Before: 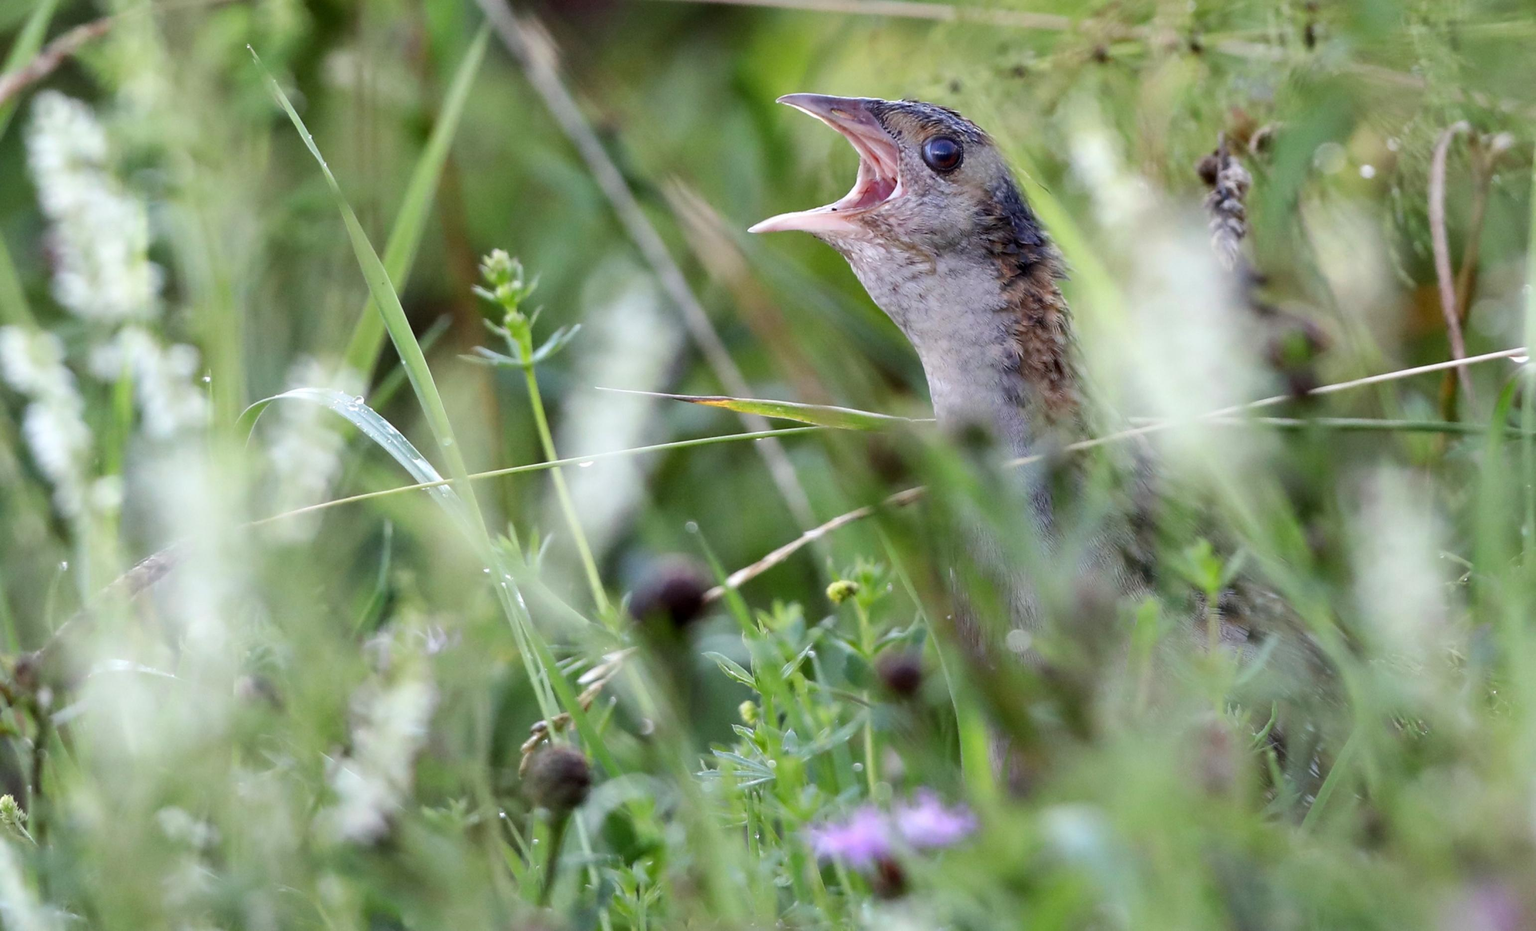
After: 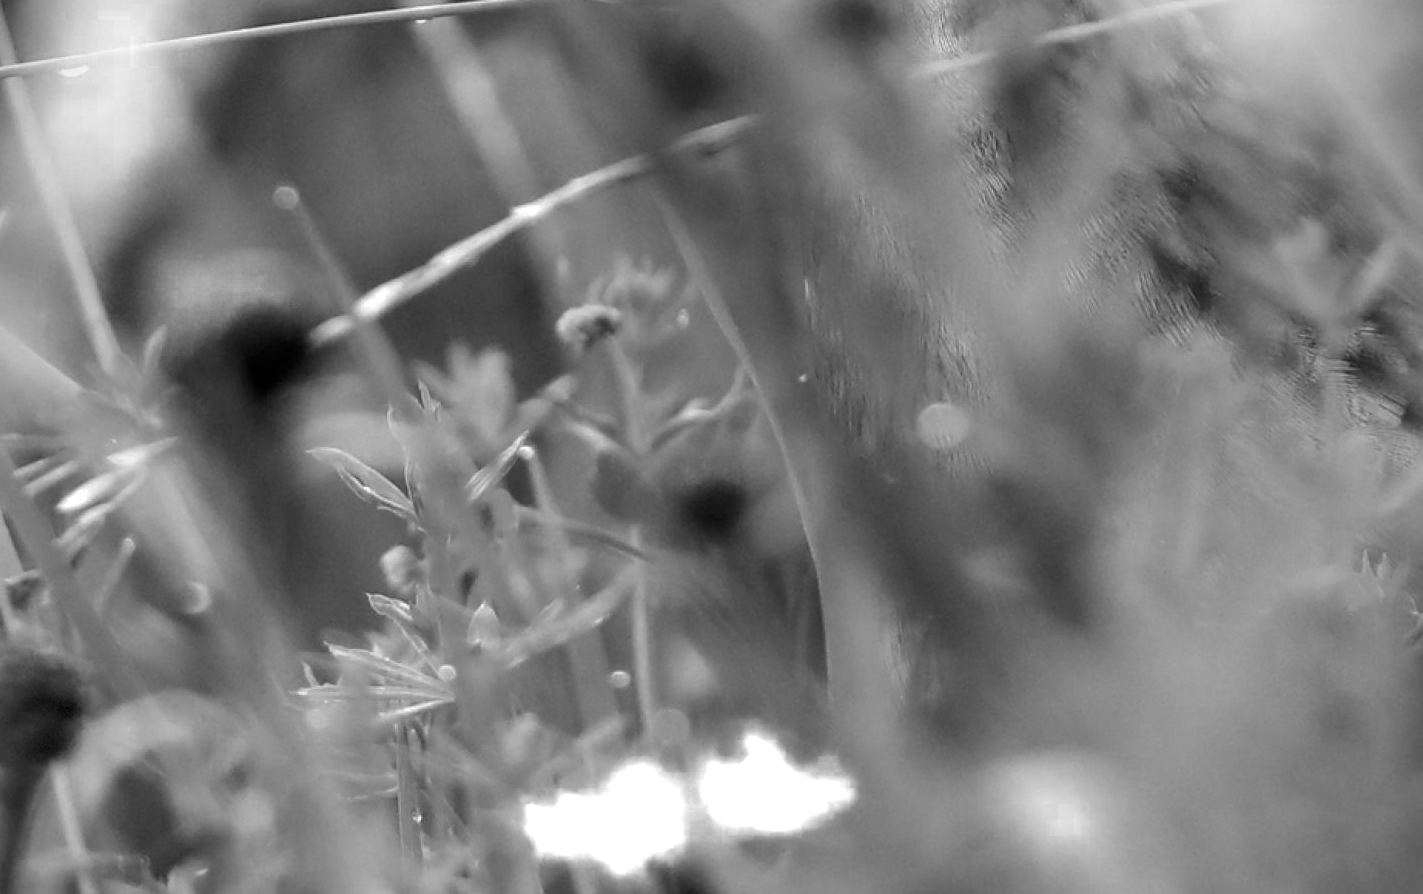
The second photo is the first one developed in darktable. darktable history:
color zones: curves: ch0 [(0, 0.613) (0.01, 0.613) (0.245, 0.448) (0.498, 0.529) (0.642, 0.665) (0.879, 0.777) (0.99, 0.613)]; ch1 [(0, 0) (0.143, 0) (0.286, 0) (0.429, 0) (0.571, 0) (0.714, 0) (0.857, 0)], mix 101.83%
crop: left 35.745%, top 46.066%, right 18.085%, bottom 6.054%
vignetting: brightness -0.278, dithering 8-bit output
